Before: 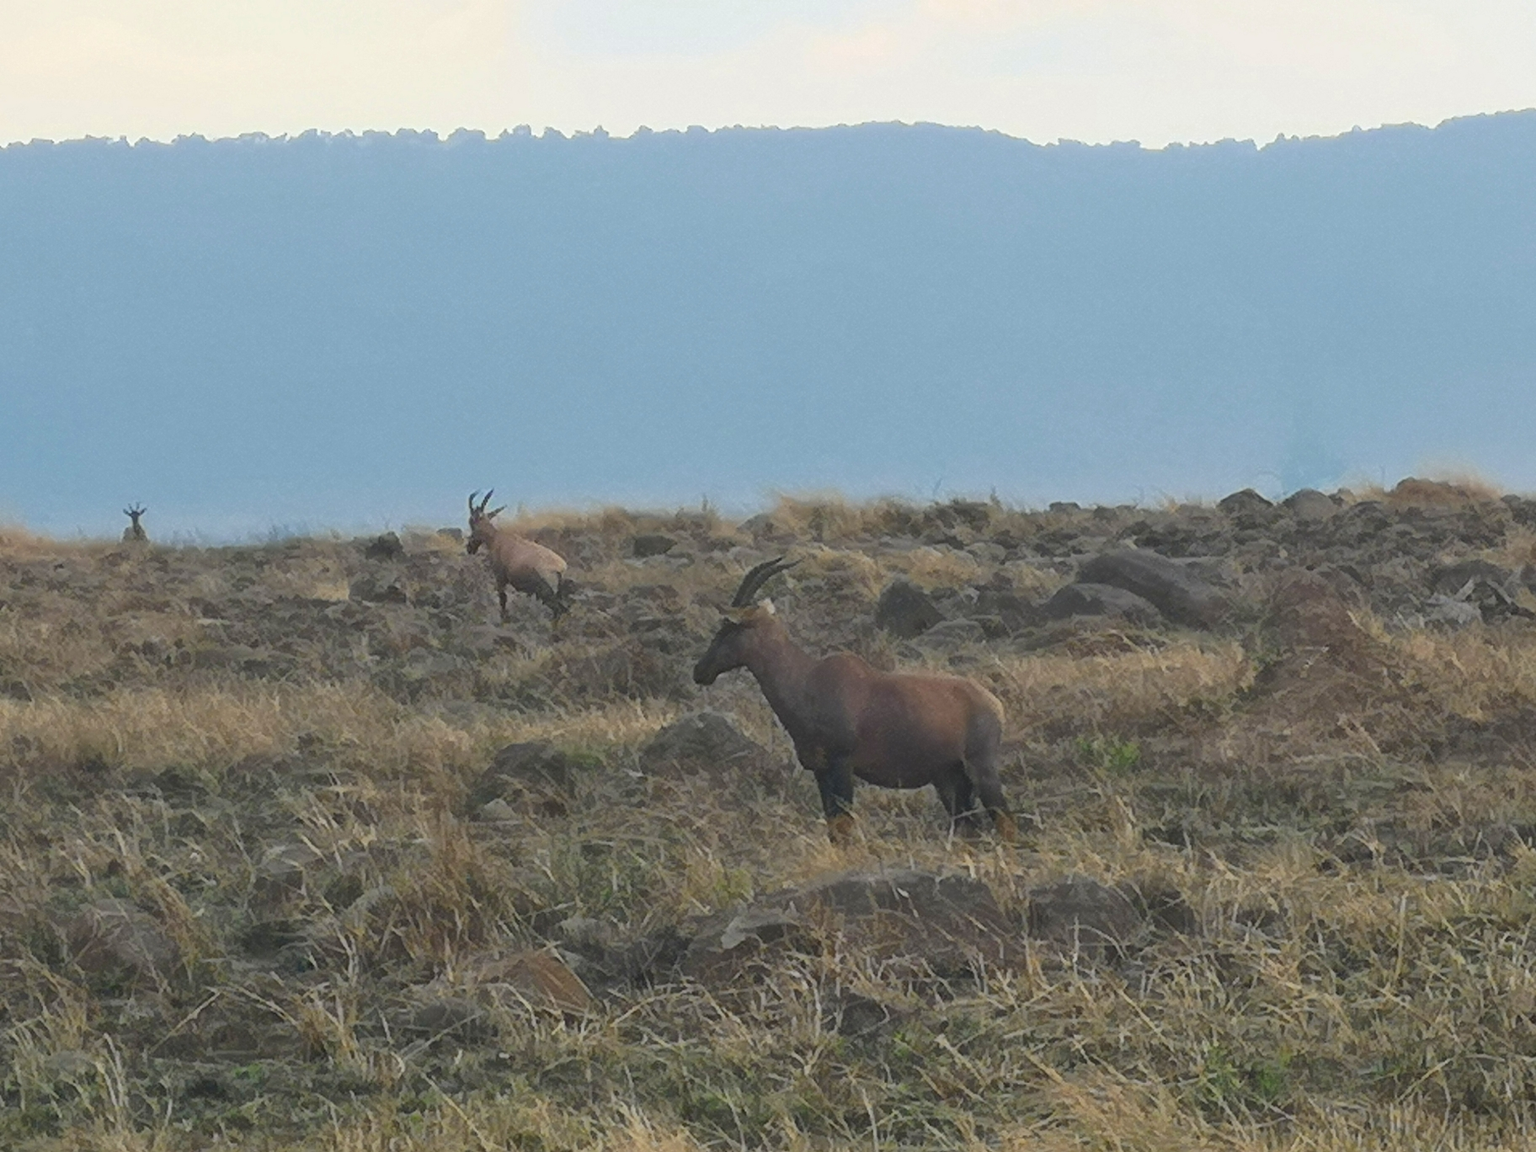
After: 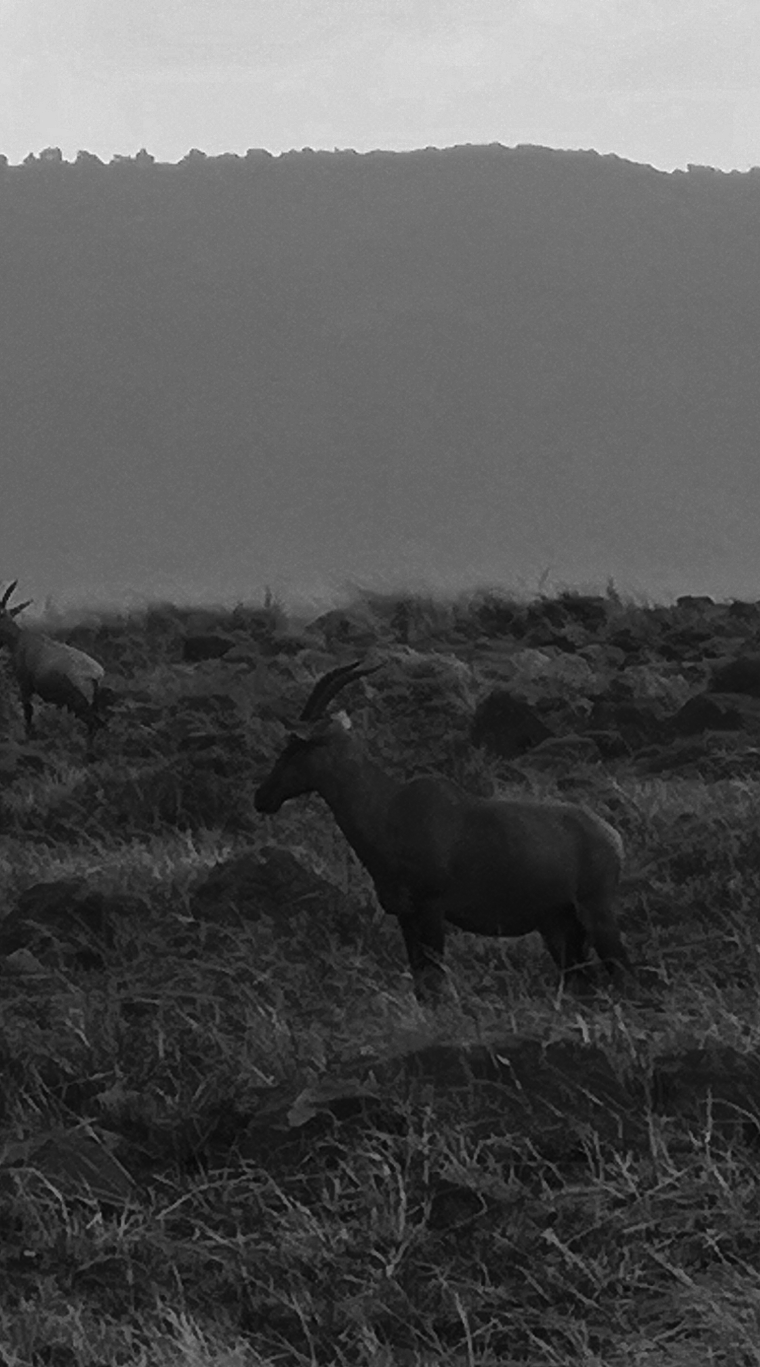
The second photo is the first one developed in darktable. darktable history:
monochrome: on, module defaults
crop: left 31.229%, right 27.105%
contrast brightness saturation: brightness -0.52
tone equalizer: -7 EV 0.18 EV, -6 EV 0.12 EV, -5 EV 0.08 EV, -4 EV 0.04 EV, -2 EV -0.02 EV, -1 EV -0.04 EV, +0 EV -0.06 EV, luminance estimator HSV value / RGB max
